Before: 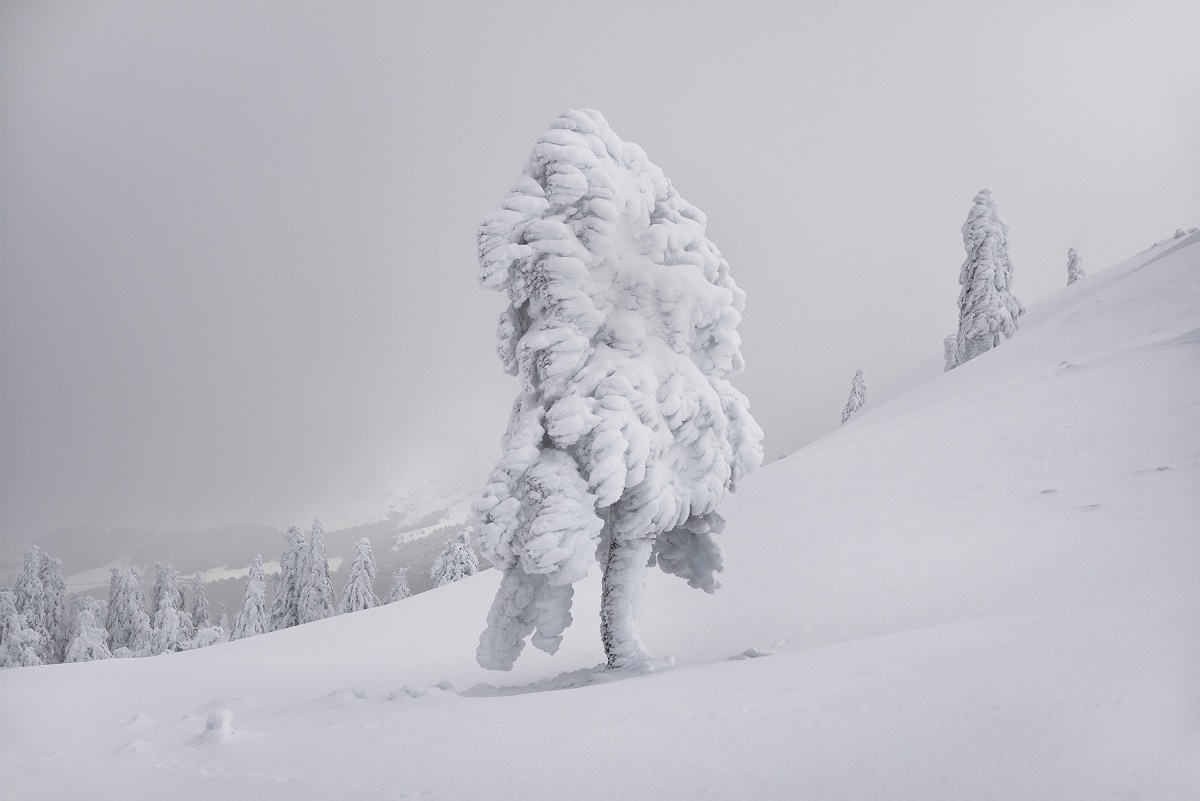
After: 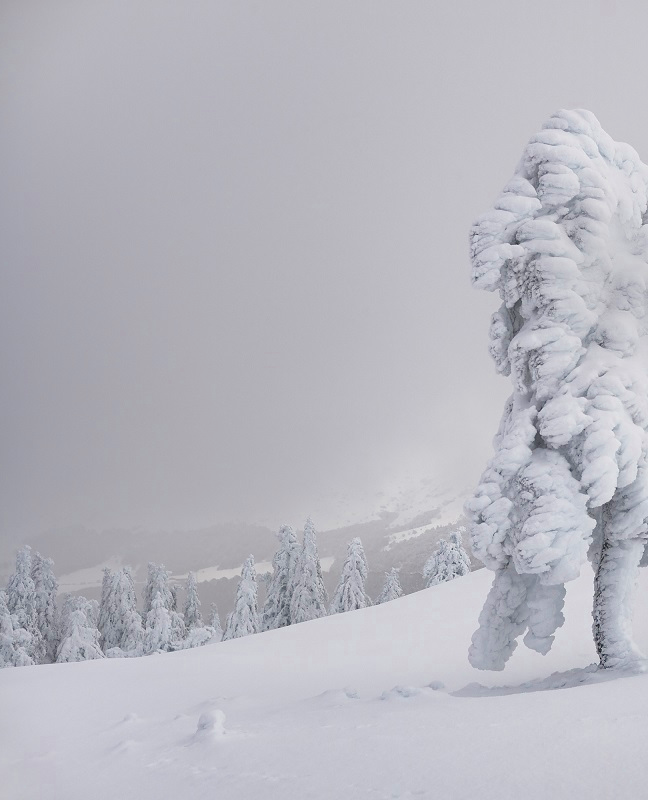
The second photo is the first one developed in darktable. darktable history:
crop: left 0.737%, right 45.239%, bottom 0.084%
color zones: curves: ch0 [(0.11, 0.396) (0.195, 0.36) (0.25, 0.5) (0.303, 0.412) (0.357, 0.544) (0.75, 0.5) (0.967, 0.328)]; ch1 [(0, 0.468) (0.112, 0.512) (0.202, 0.6) (0.25, 0.5) (0.307, 0.352) (0.357, 0.544) (0.75, 0.5) (0.963, 0.524)]
color balance rgb: perceptual saturation grading › global saturation 20%, perceptual saturation grading › highlights -25.845%, perceptual saturation grading › shadows 24.352%, global vibrance 20%
